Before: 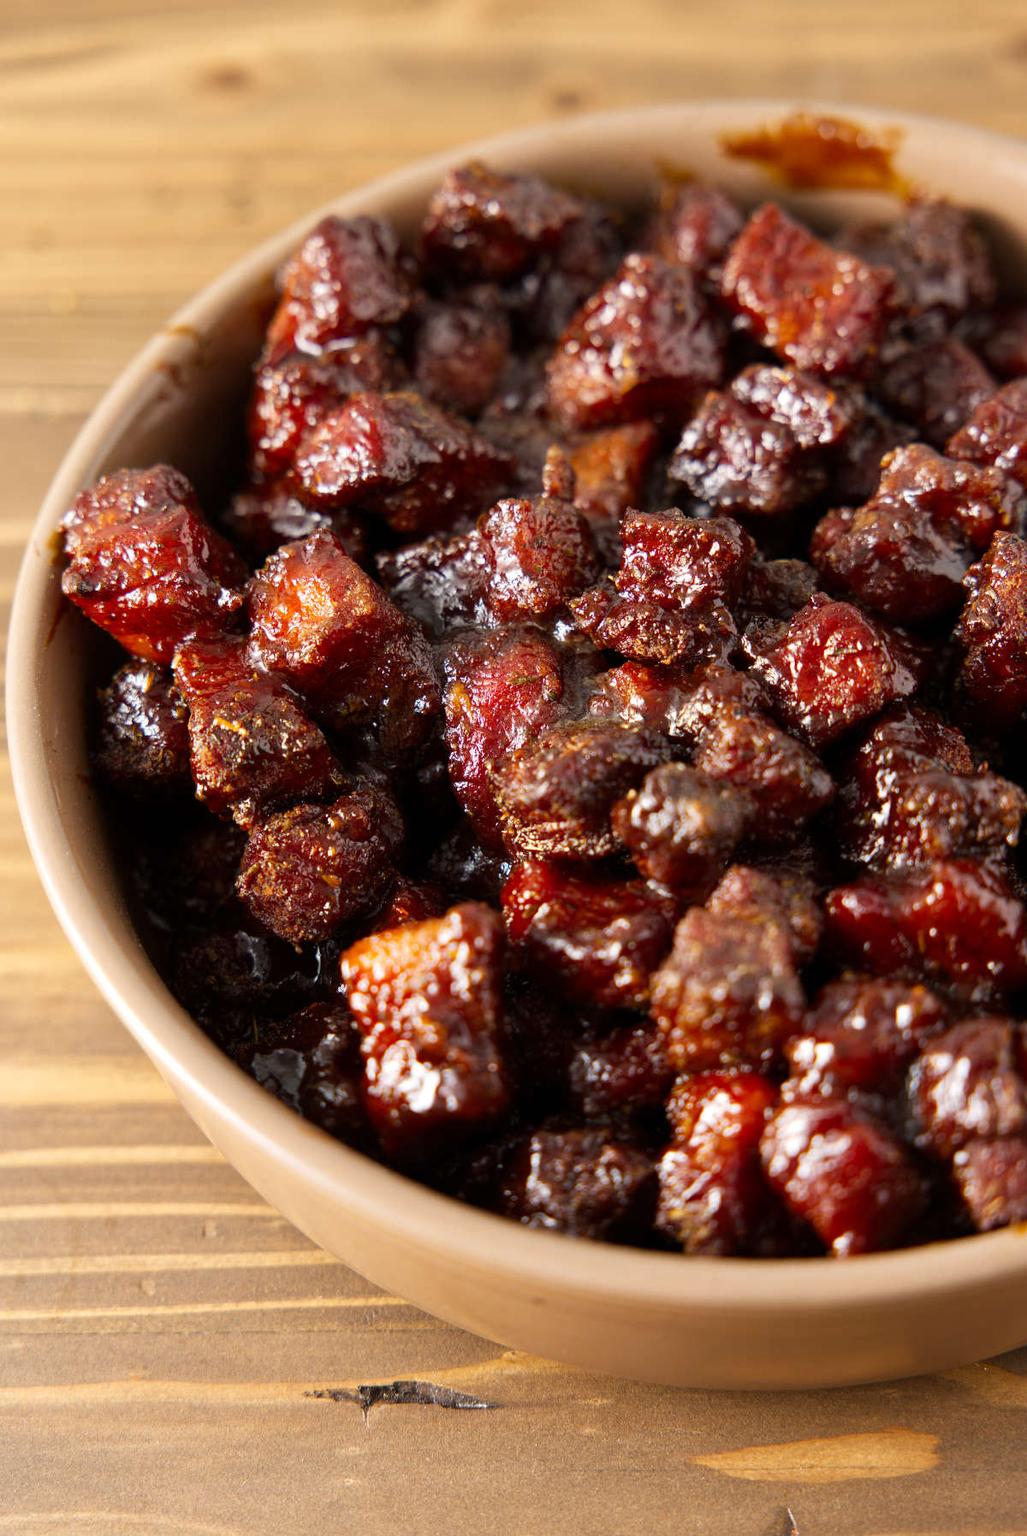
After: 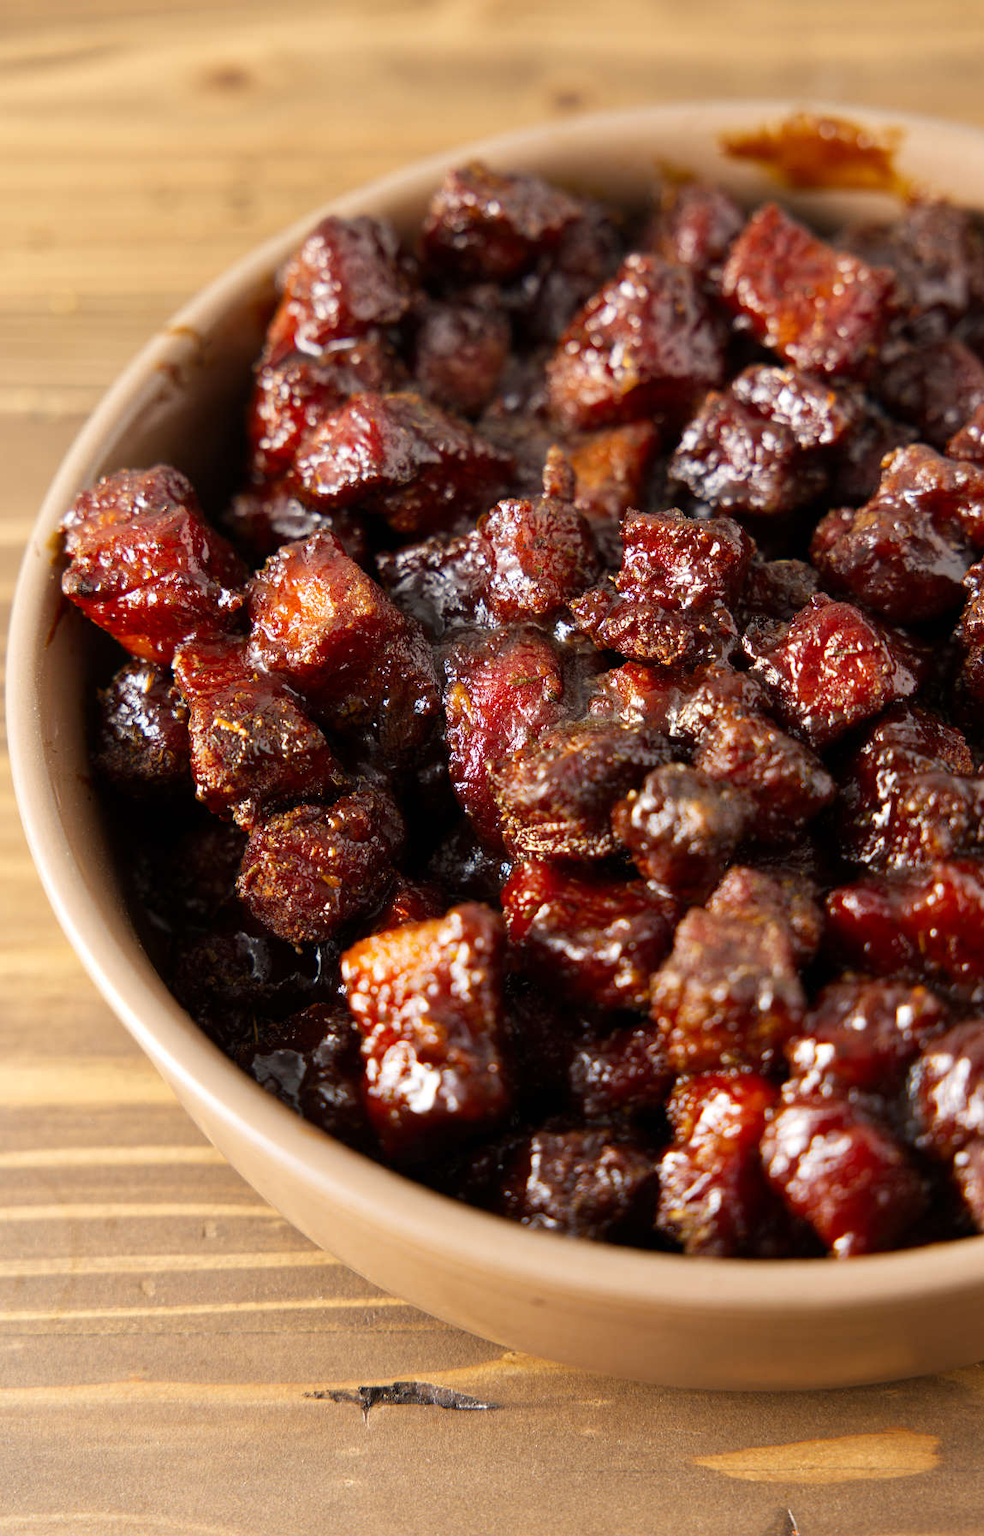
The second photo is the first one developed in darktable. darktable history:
crop: right 4.153%, bottom 0.04%
